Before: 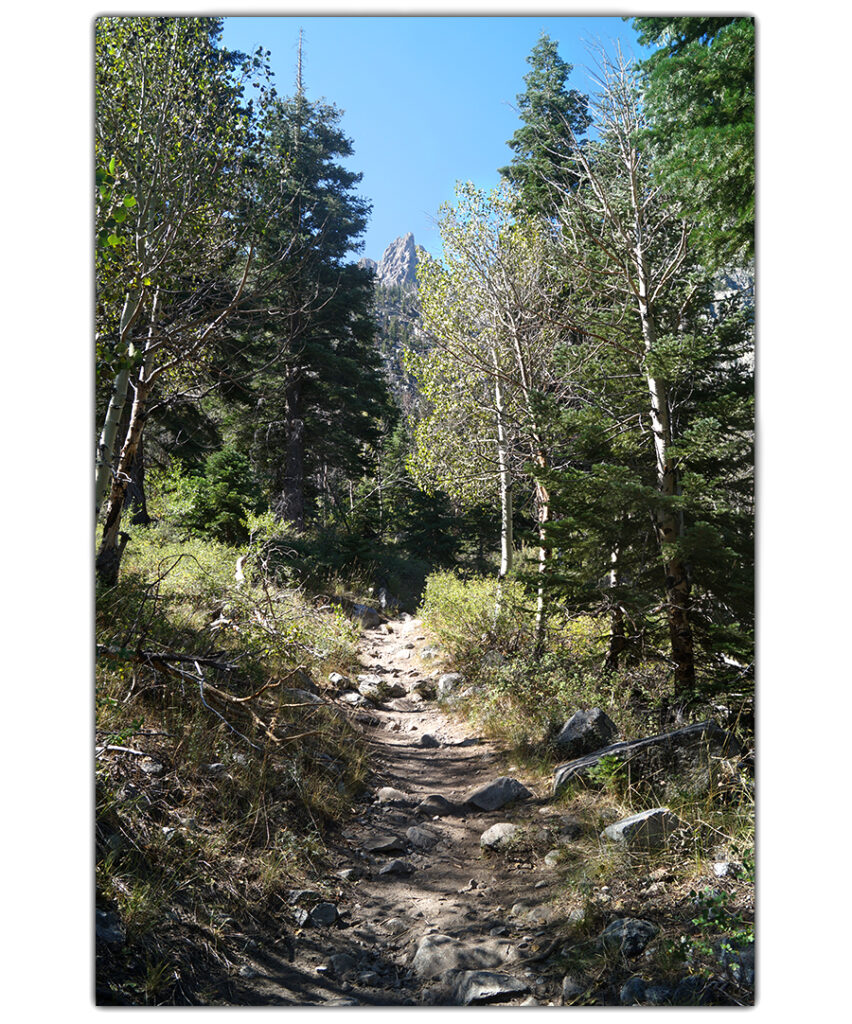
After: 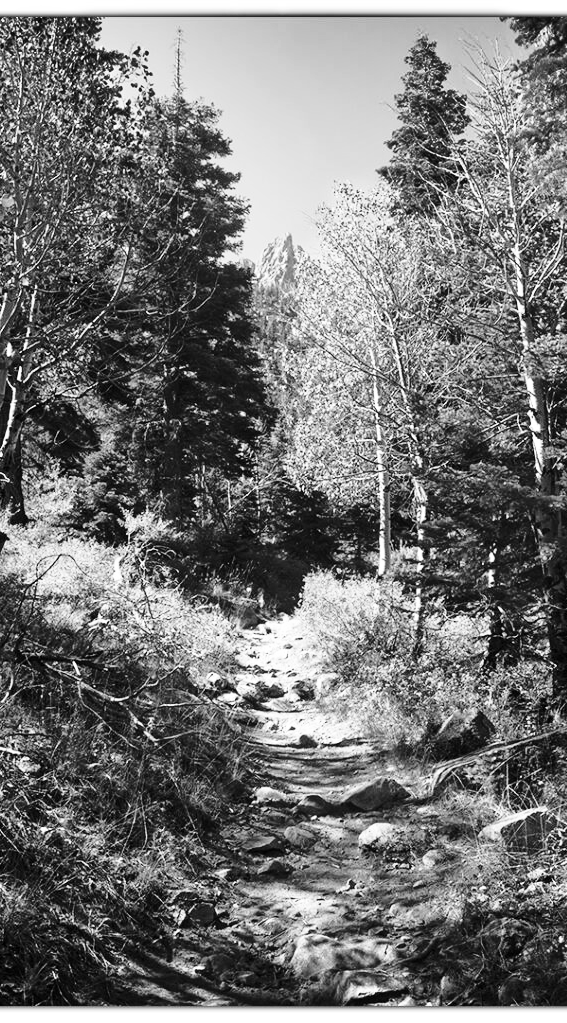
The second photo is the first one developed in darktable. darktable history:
monochrome: on, module defaults
base curve: curves: ch0 [(0, 0) (0.028, 0.03) (0.121, 0.232) (0.46, 0.748) (0.859, 0.968) (1, 1)], preserve colors none
shadows and highlights: radius 108.52, shadows 40.68, highlights -72.88, low approximation 0.01, soften with gaussian
crop and rotate: left 14.385%, right 18.948%
